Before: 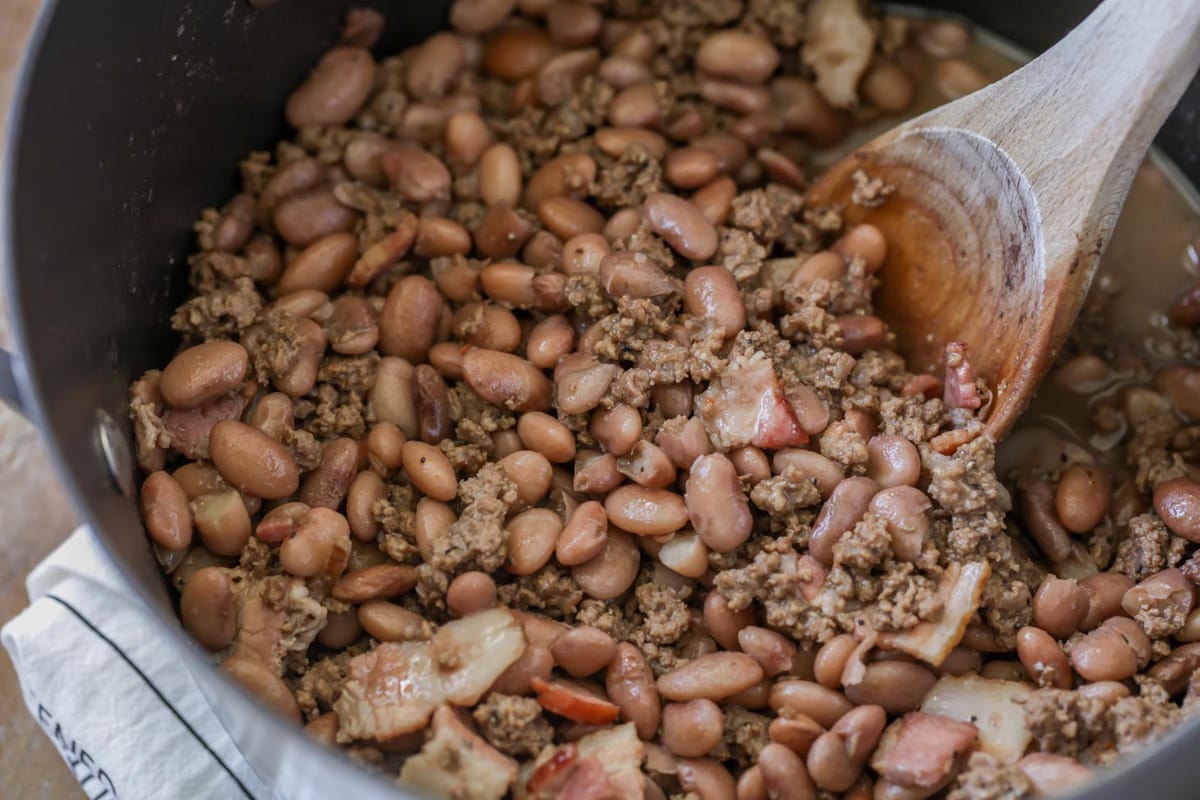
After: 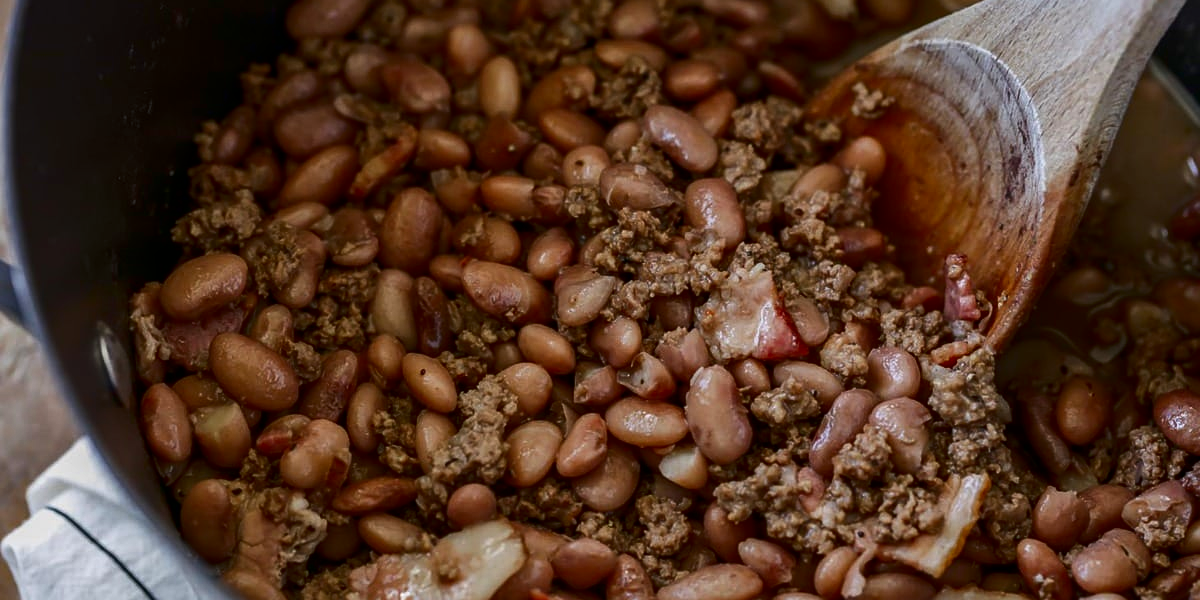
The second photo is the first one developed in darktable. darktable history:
contrast brightness saturation: contrast 0.131, brightness -0.245, saturation 0.143
sharpen: radius 1.293, amount 0.298, threshold 0.126
crop: top 11.023%, bottom 13.889%
